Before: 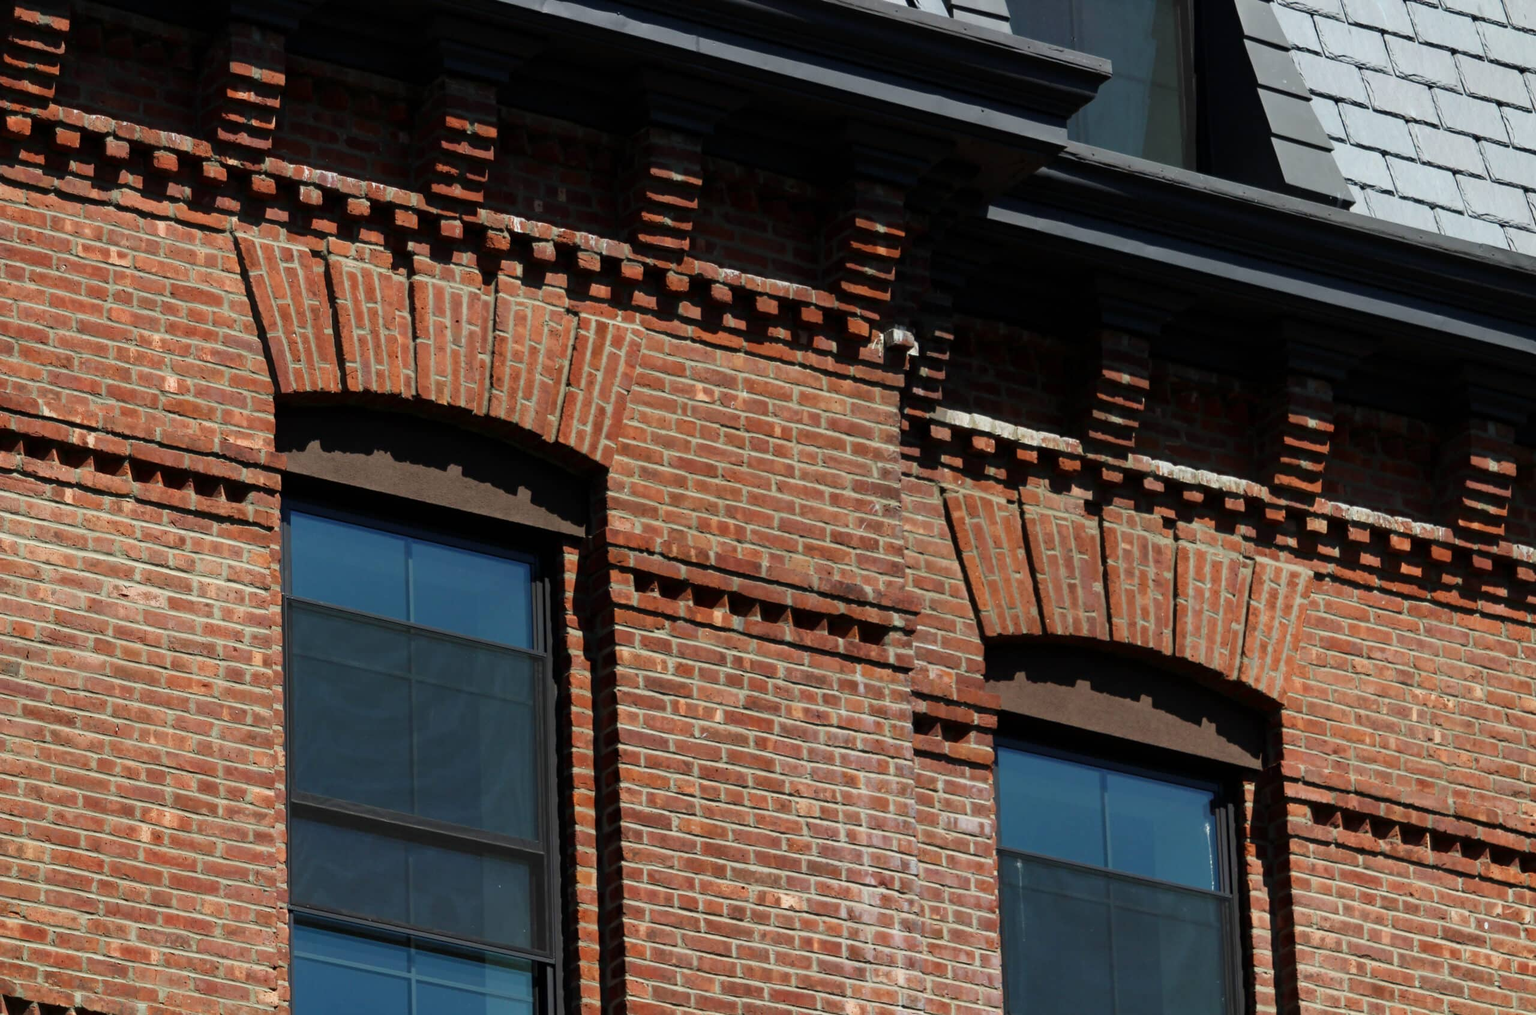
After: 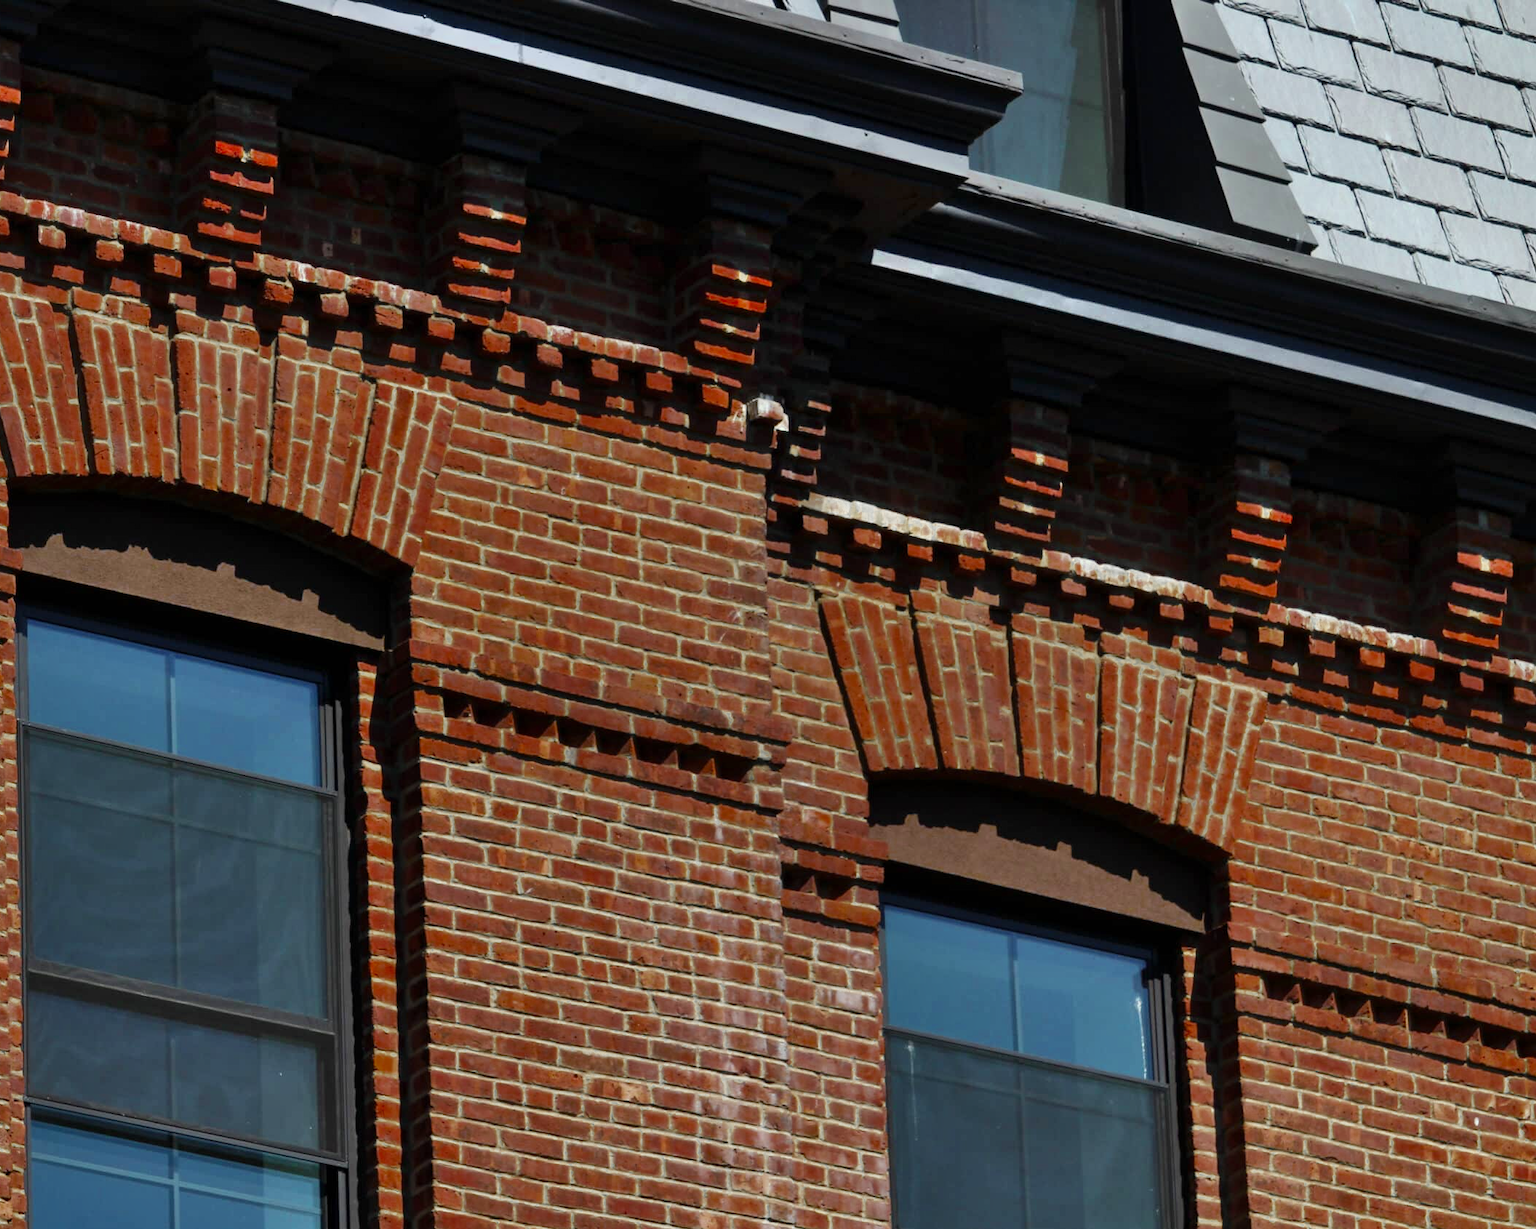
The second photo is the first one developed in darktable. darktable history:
shadows and highlights: white point adjustment 0.049, soften with gaussian
crop: left 17.478%, bottom 0.049%
color zones: curves: ch0 [(0.11, 0.396) (0.195, 0.36) (0.25, 0.5) (0.303, 0.412) (0.357, 0.544) (0.75, 0.5) (0.967, 0.328)]; ch1 [(0, 0.468) (0.112, 0.512) (0.202, 0.6) (0.25, 0.5) (0.307, 0.352) (0.357, 0.544) (0.75, 0.5) (0.963, 0.524)], mix 101.03%
